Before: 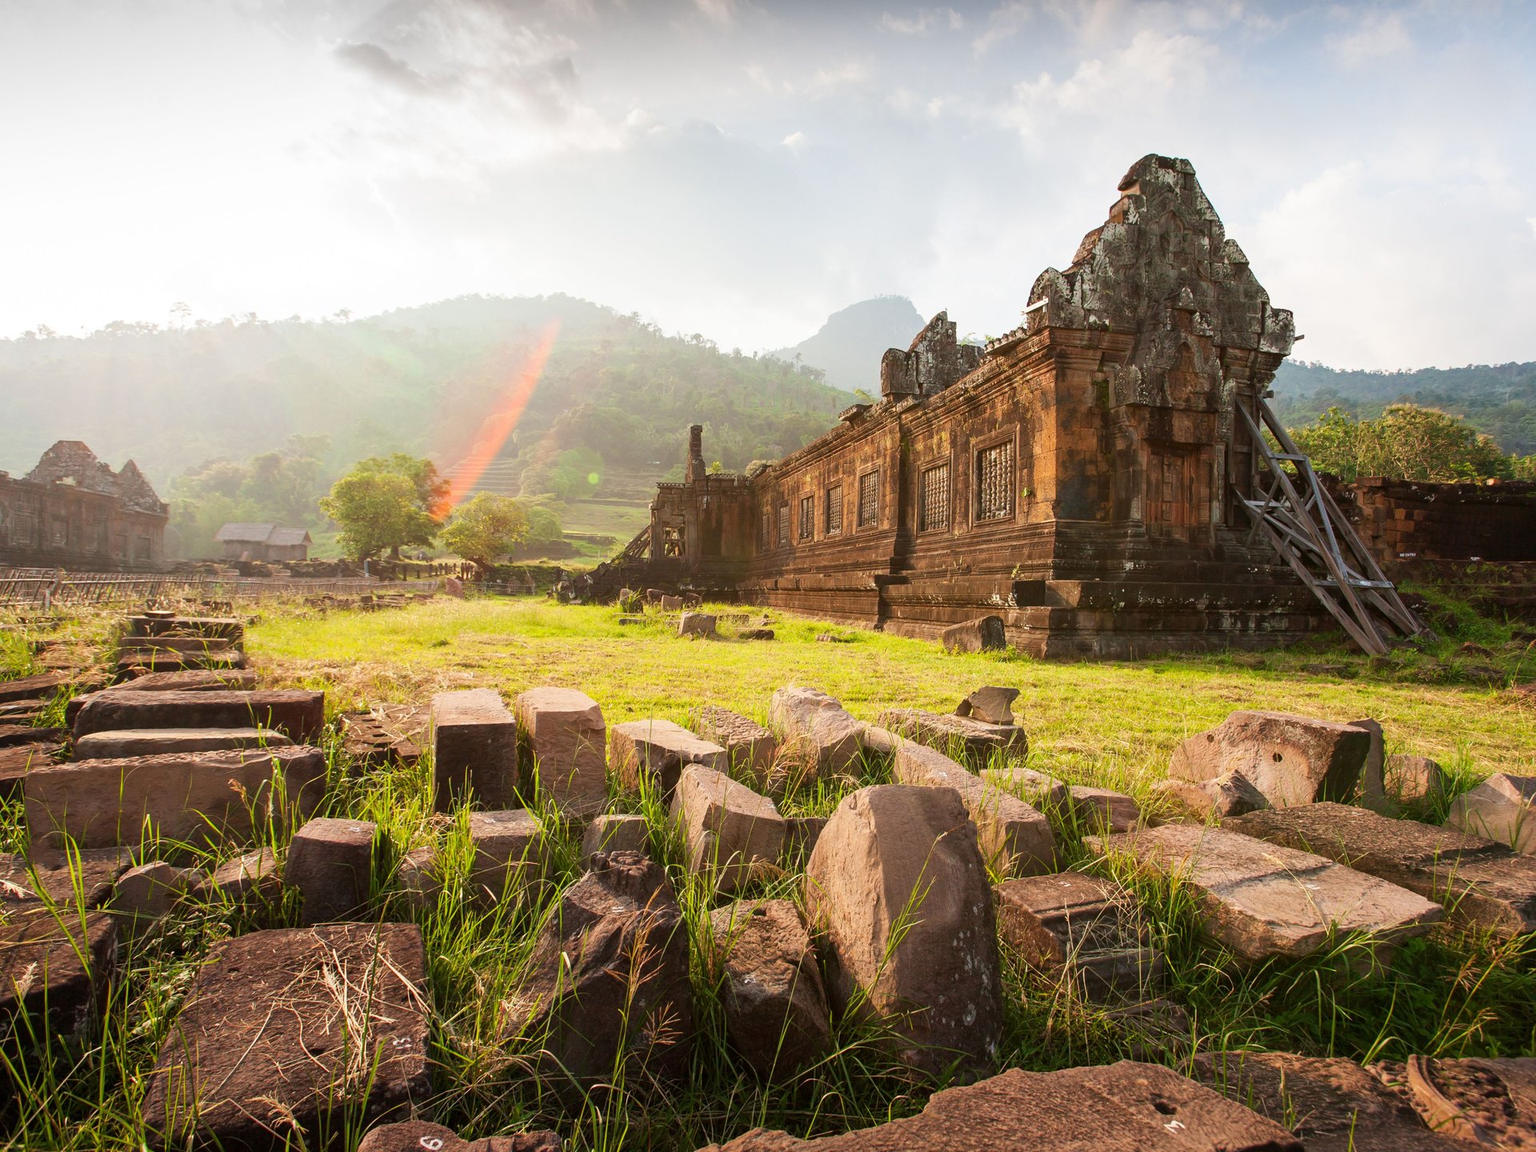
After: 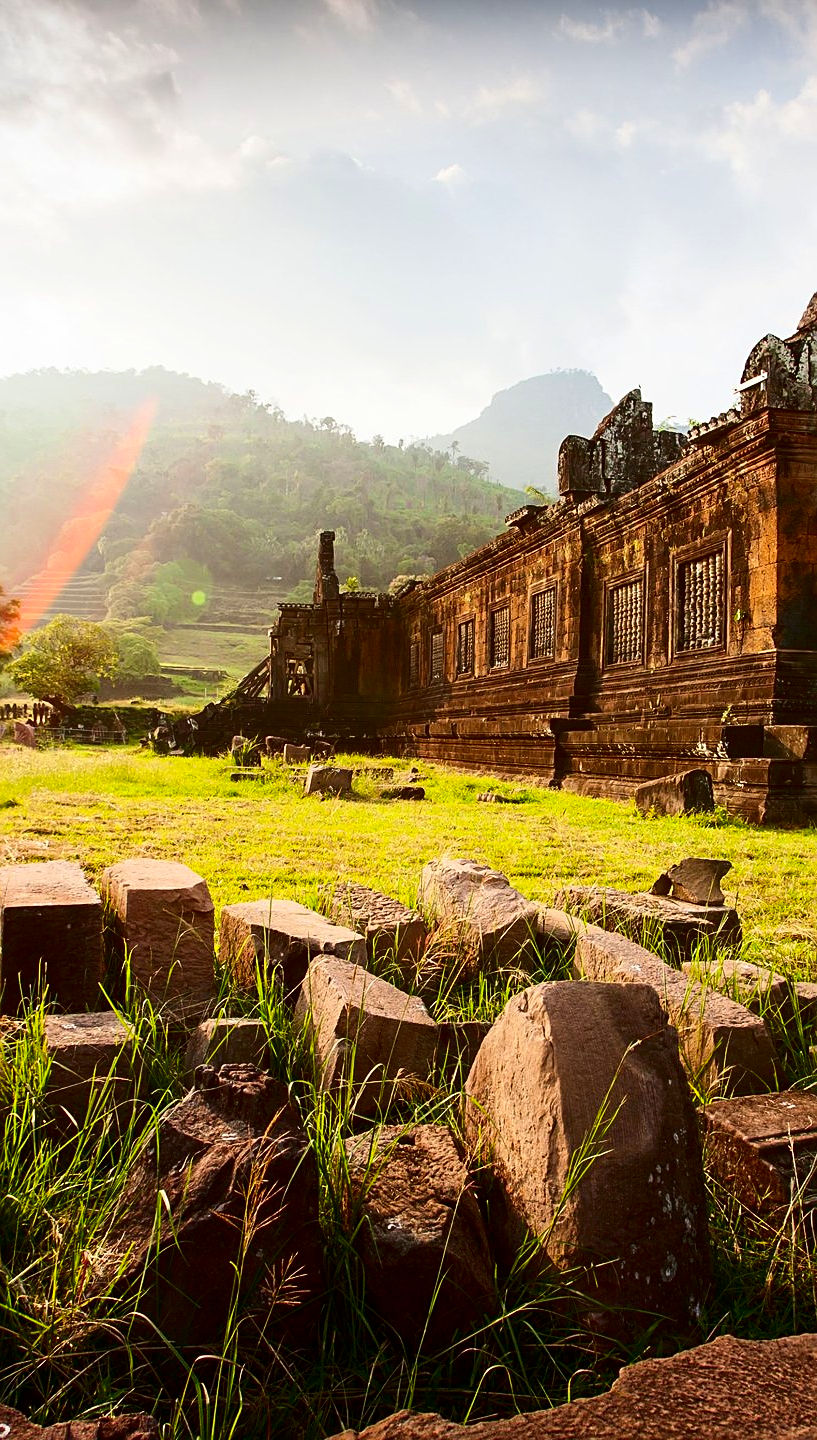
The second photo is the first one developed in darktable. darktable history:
sharpen: on, module defaults
contrast brightness saturation: contrast 0.223, brightness -0.188, saturation 0.242
crop: left 28.318%, right 29.114%
